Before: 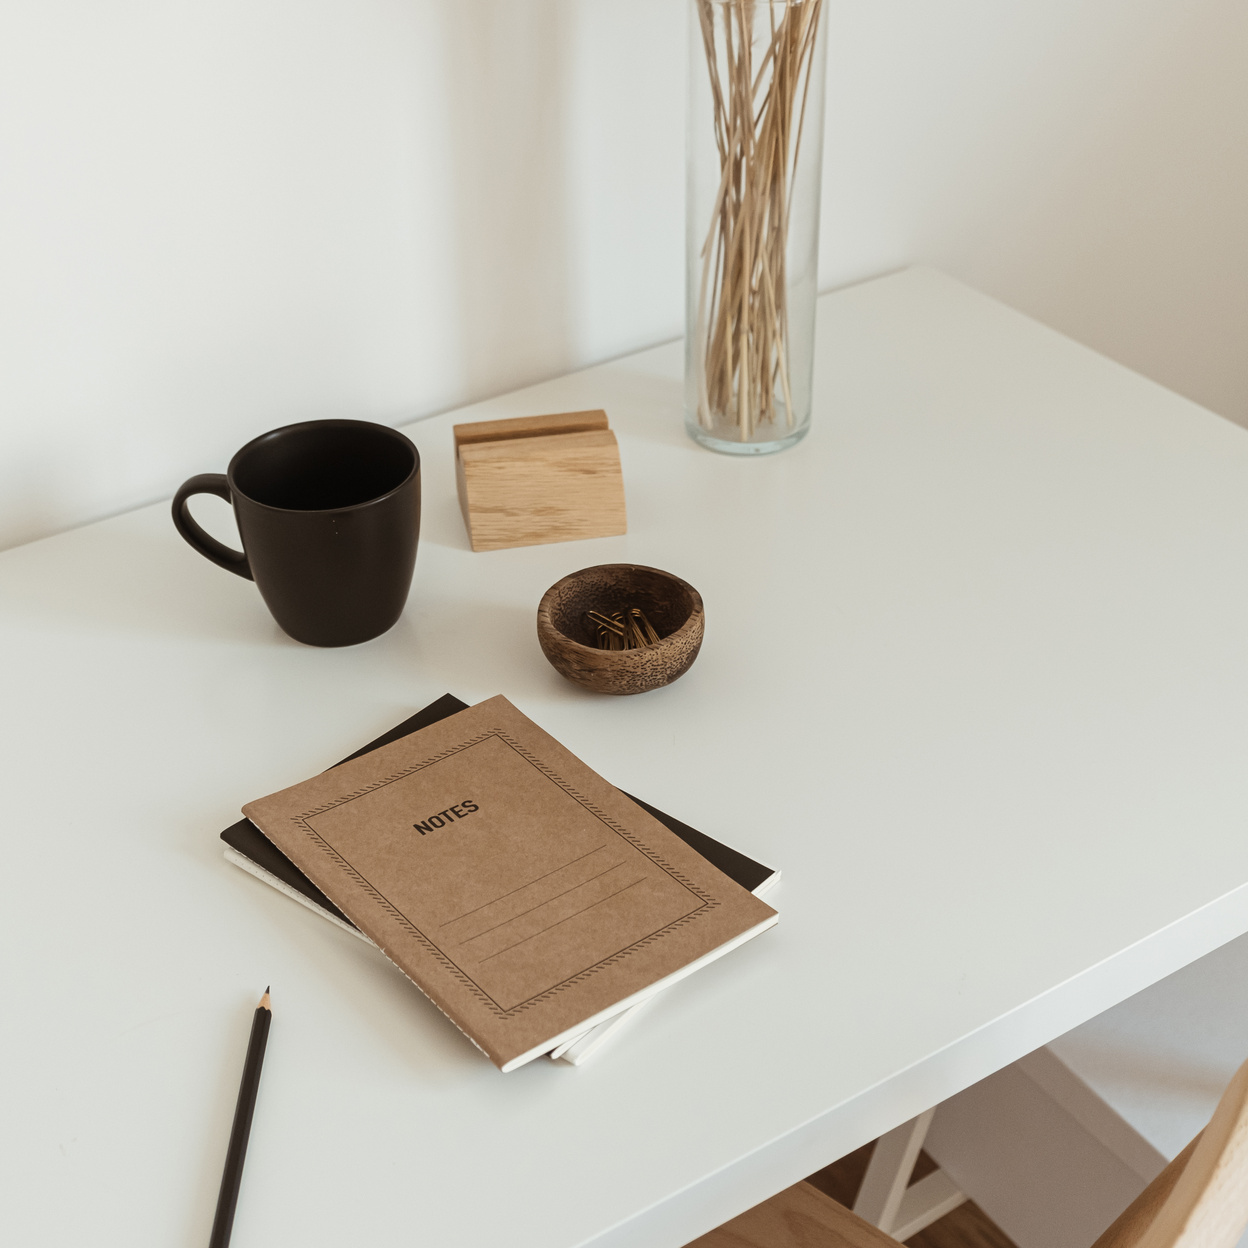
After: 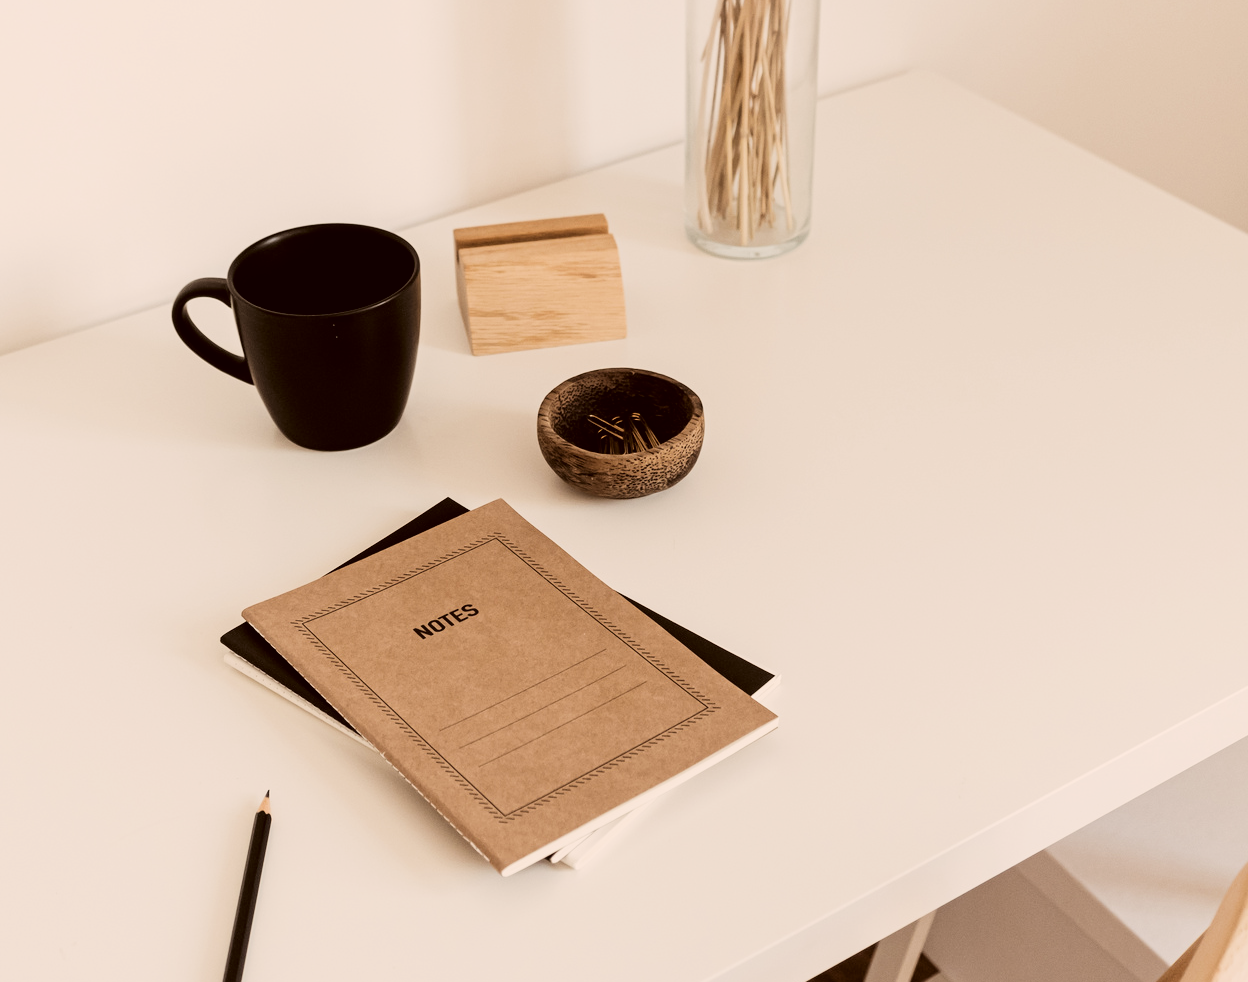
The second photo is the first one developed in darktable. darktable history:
exposure: black level correction 0.001, exposure 0.5 EV, compensate exposure bias true, compensate highlight preservation false
filmic rgb: black relative exposure -5 EV, hardness 2.88, contrast 1.3, highlights saturation mix -30%
color correction: highlights a* 6.27, highlights b* 8.19, shadows a* 5.94, shadows b* 7.23, saturation 0.9
rotate and perspective: crop left 0, crop top 0
crop and rotate: top 15.774%, bottom 5.506%
vibrance: on, module defaults
